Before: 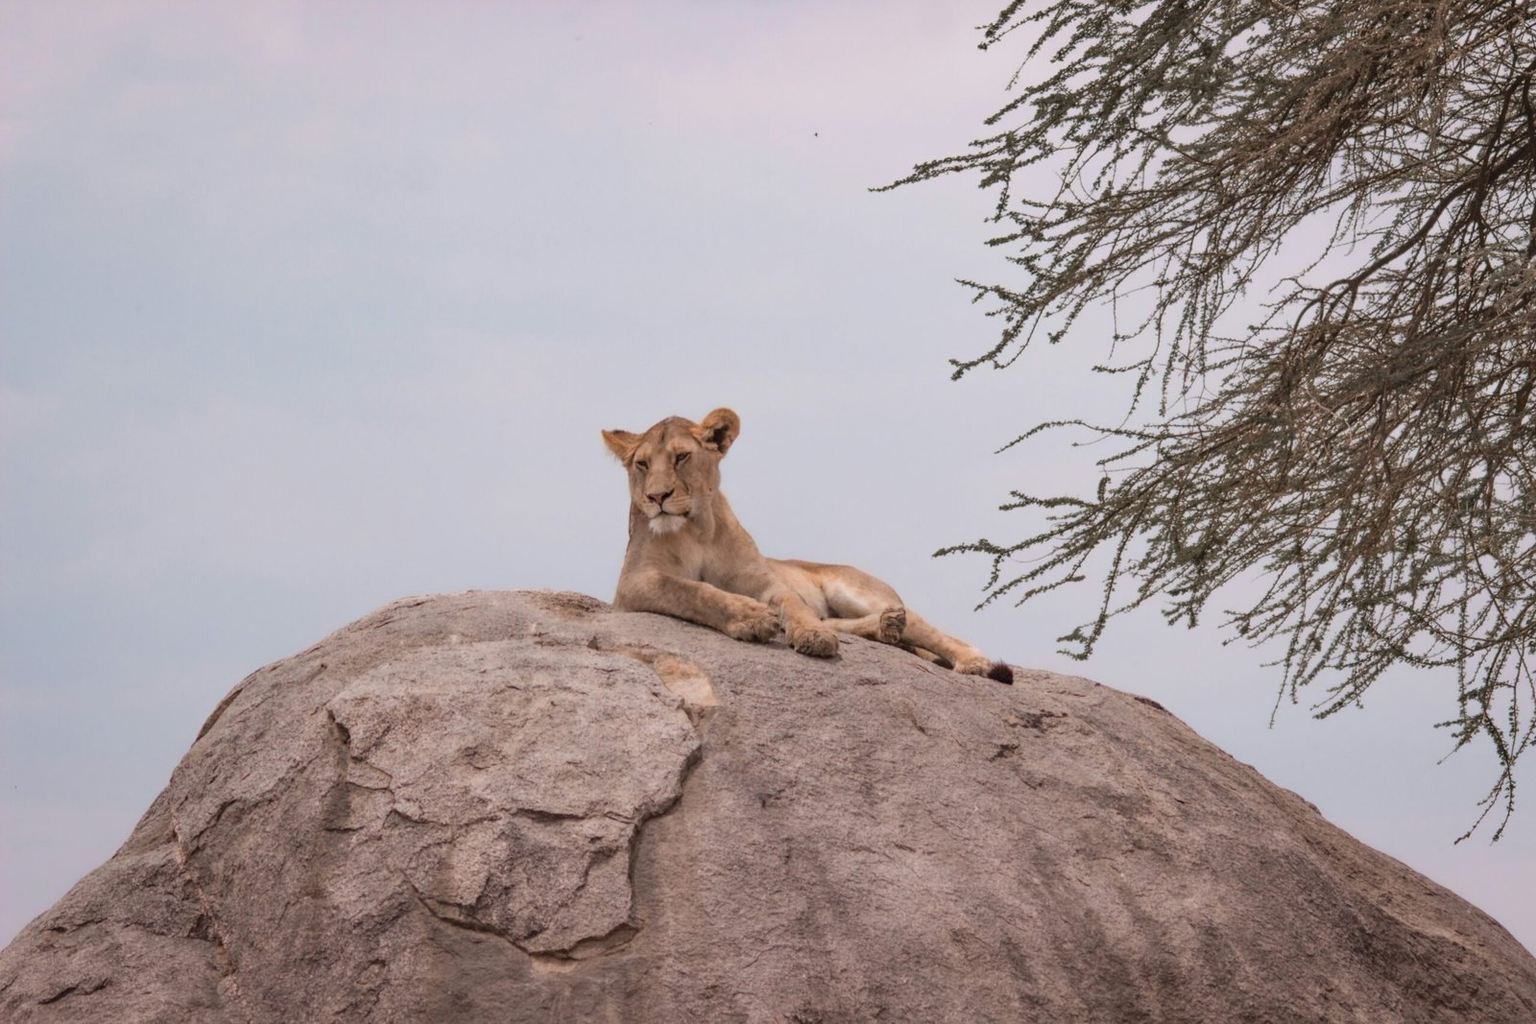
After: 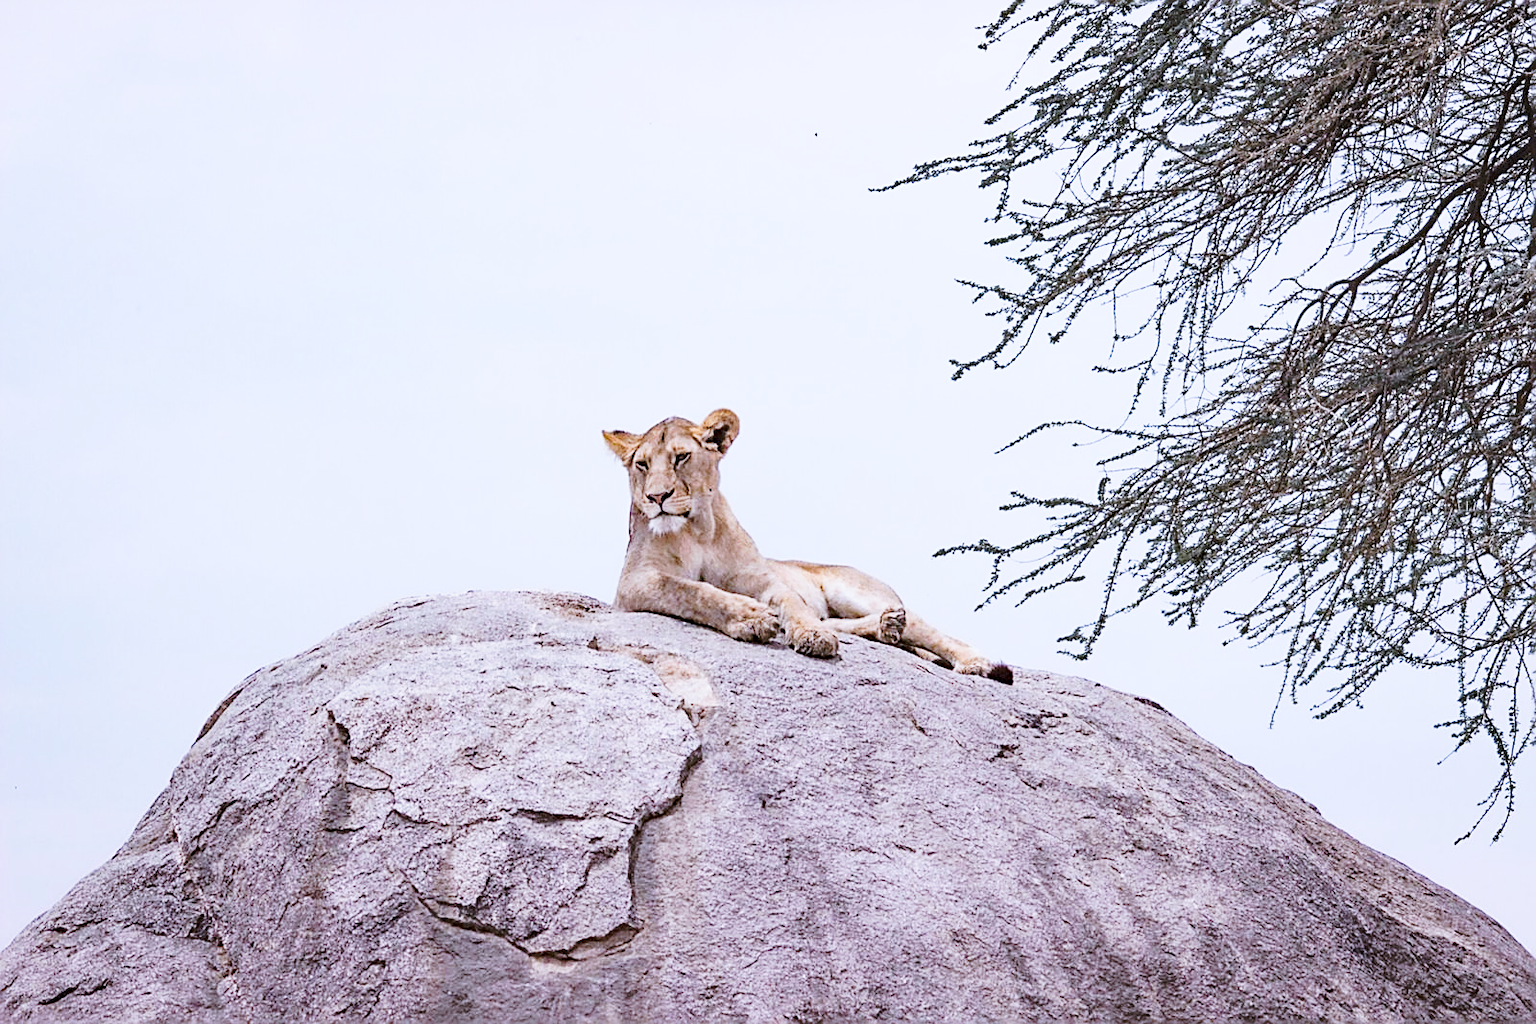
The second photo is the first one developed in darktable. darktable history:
haze removal: compatibility mode true, adaptive false
sharpen: amount 1
white balance: red 0.871, blue 1.249
tone curve: curves: ch0 [(0, 0) (0.003, 0.003) (0.011, 0.013) (0.025, 0.029) (0.044, 0.052) (0.069, 0.082) (0.1, 0.118) (0.136, 0.161) (0.177, 0.21) (0.224, 0.27) (0.277, 0.38) (0.335, 0.49) (0.399, 0.594) (0.468, 0.692) (0.543, 0.794) (0.623, 0.857) (0.709, 0.919) (0.801, 0.955) (0.898, 0.978) (1, 1)], preserve colors none
